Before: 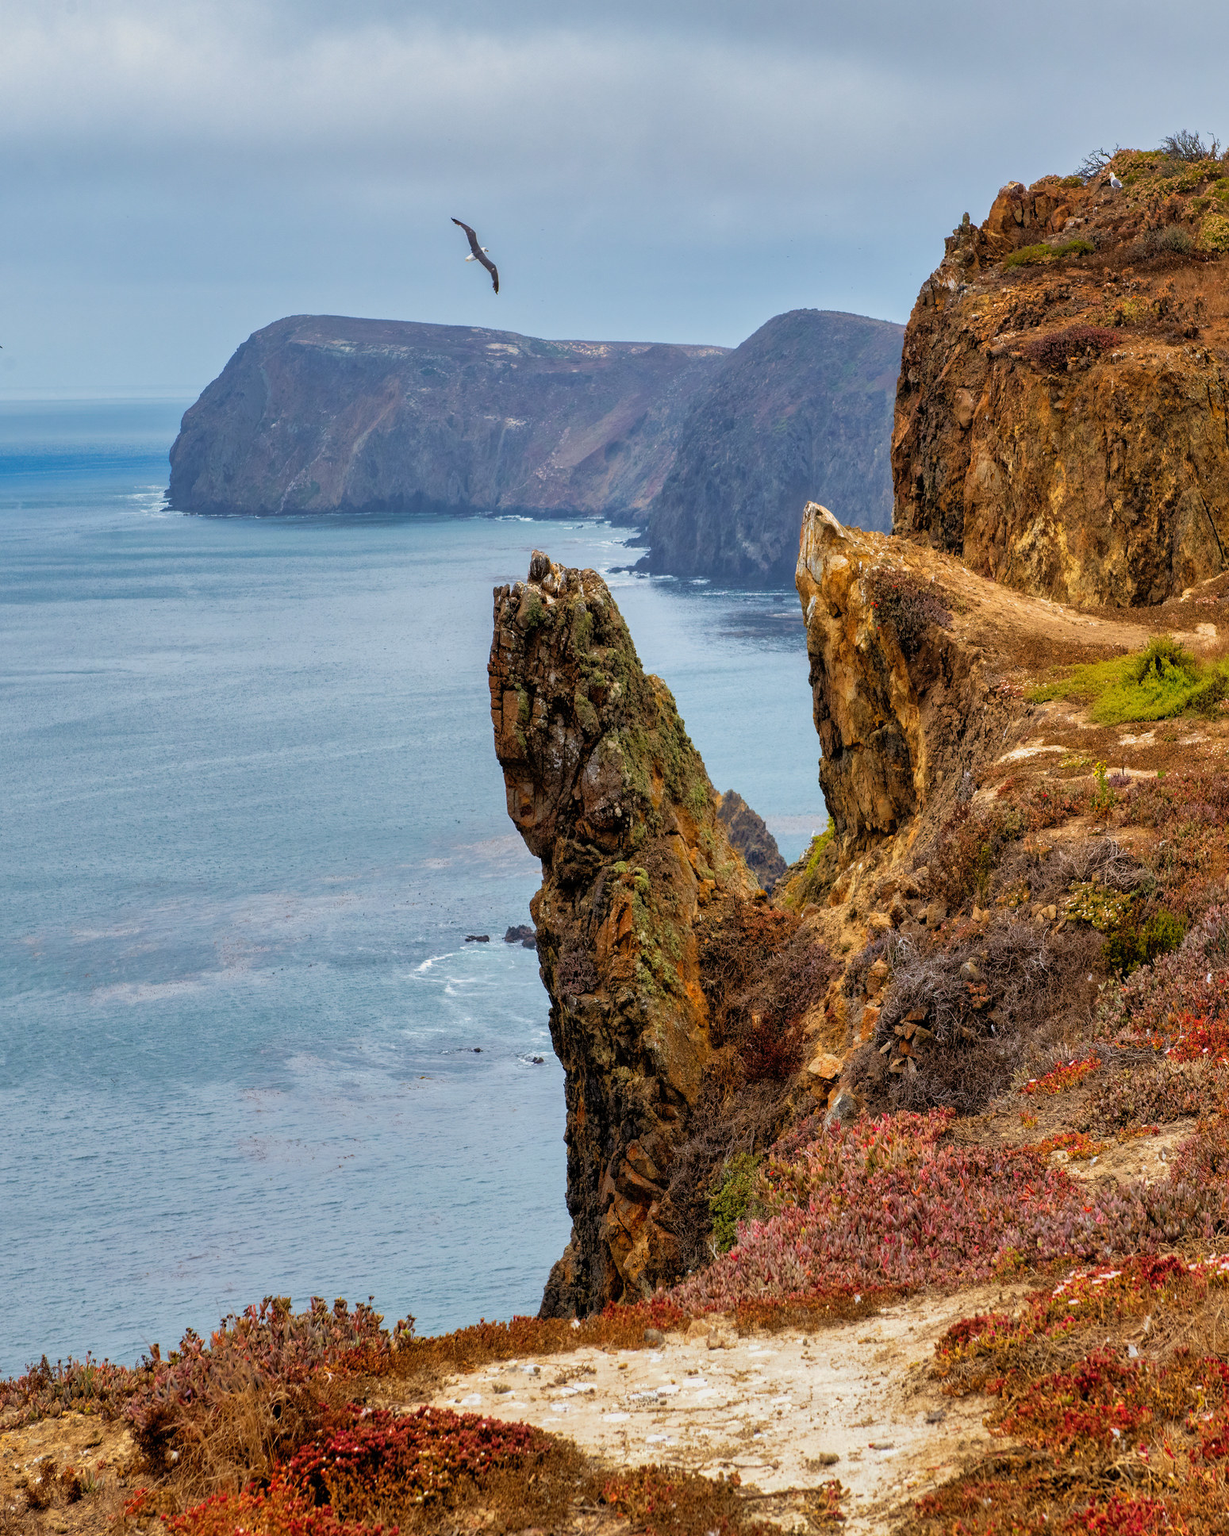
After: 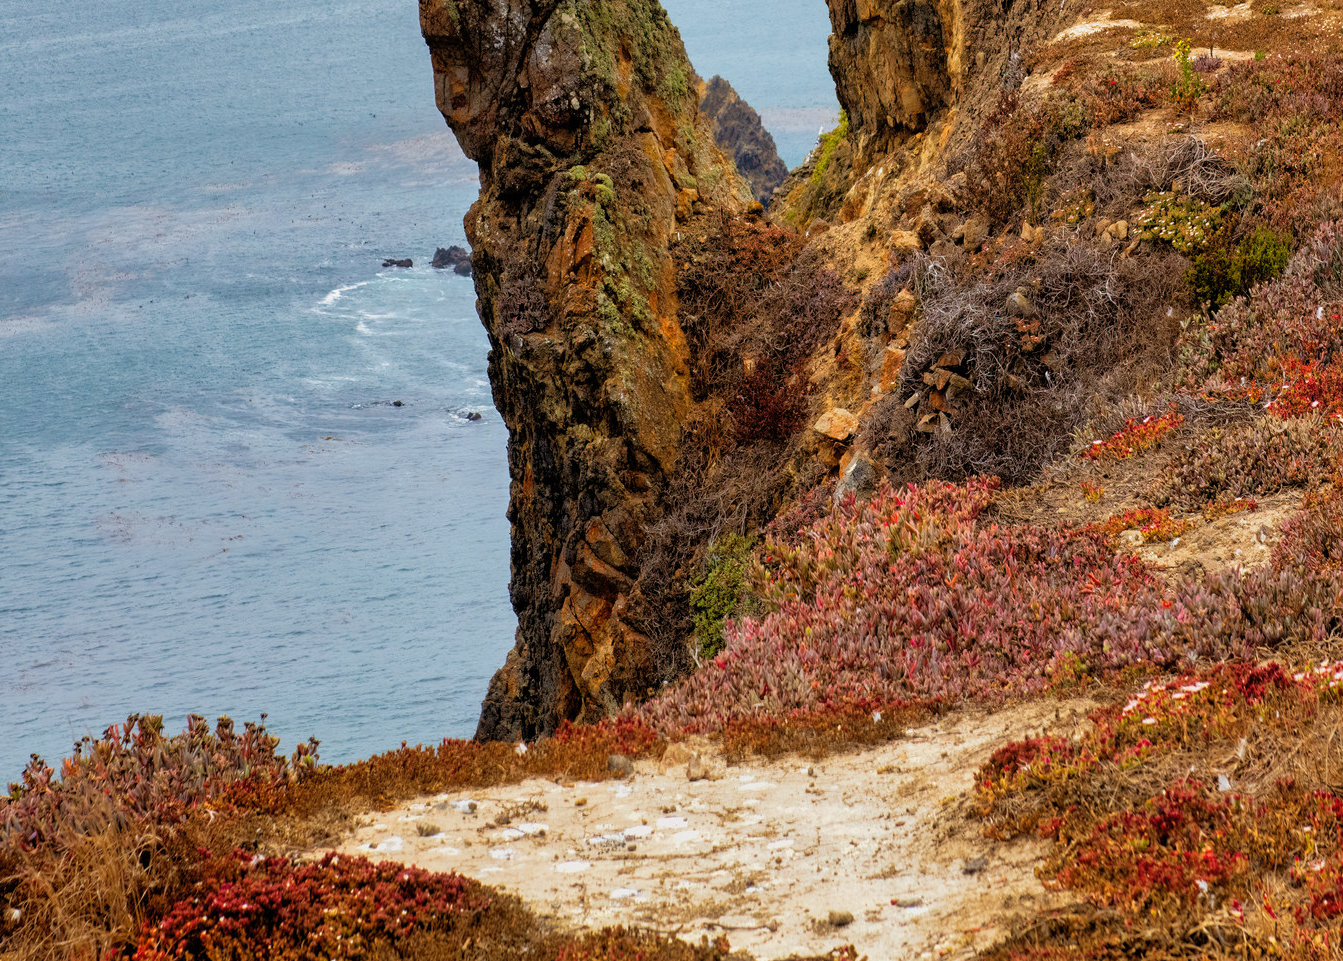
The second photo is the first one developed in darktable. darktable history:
crop and rotate: left 13.292%, top 47.603%, bottom 2.753%
